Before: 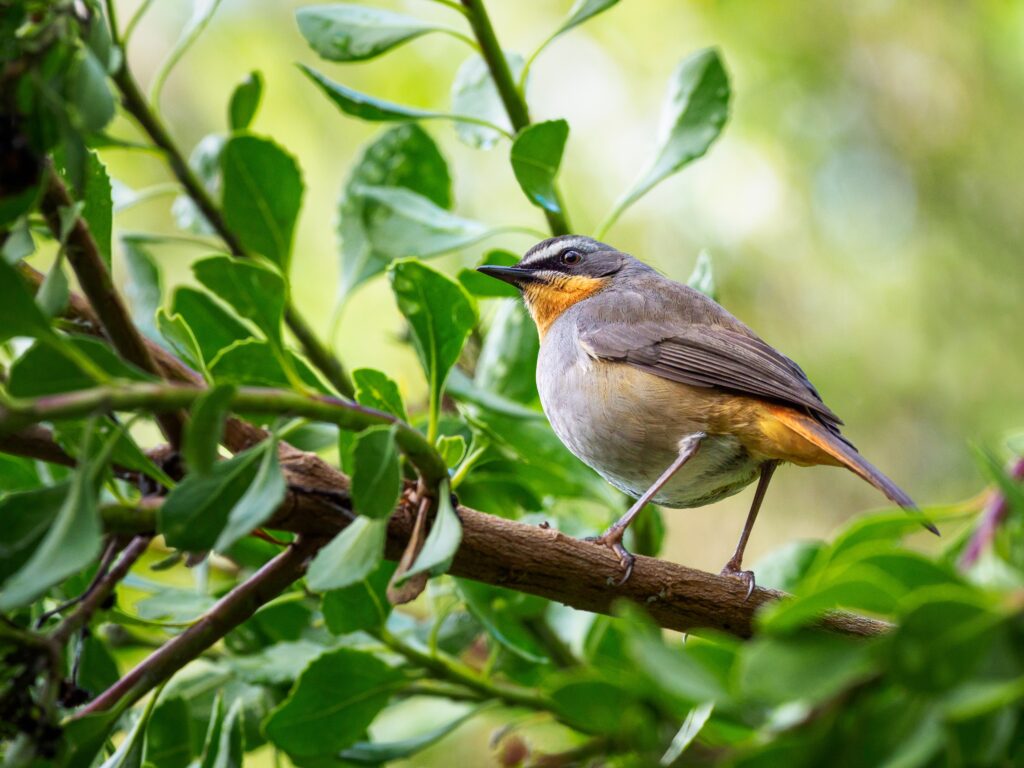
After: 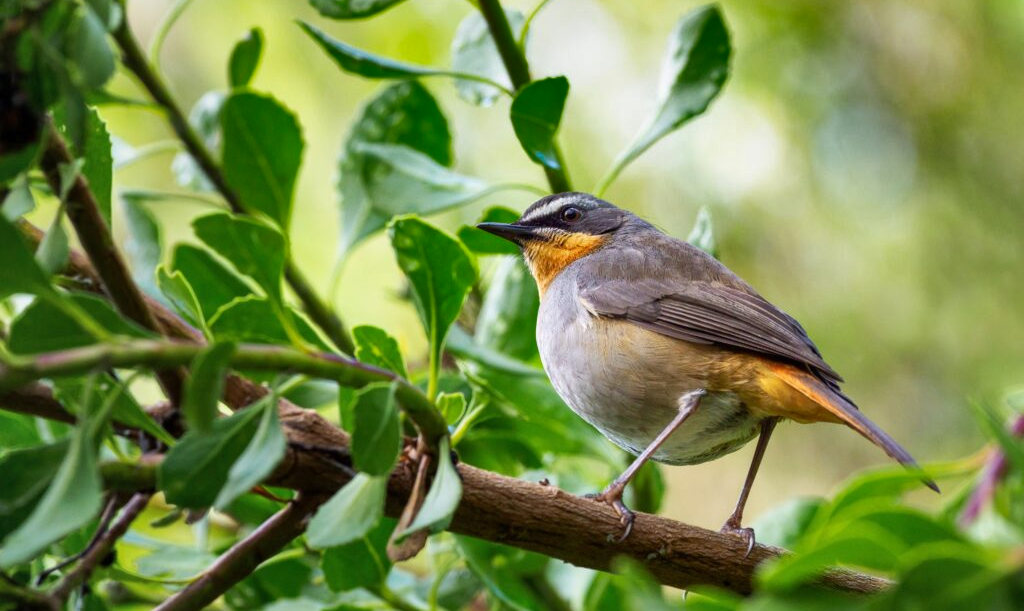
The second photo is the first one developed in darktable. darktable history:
crop and rotate: top 5.661%, bottom 14.752%
shadows and highlights: shadows 60.44, highlights -60.51, soften with gaussian
